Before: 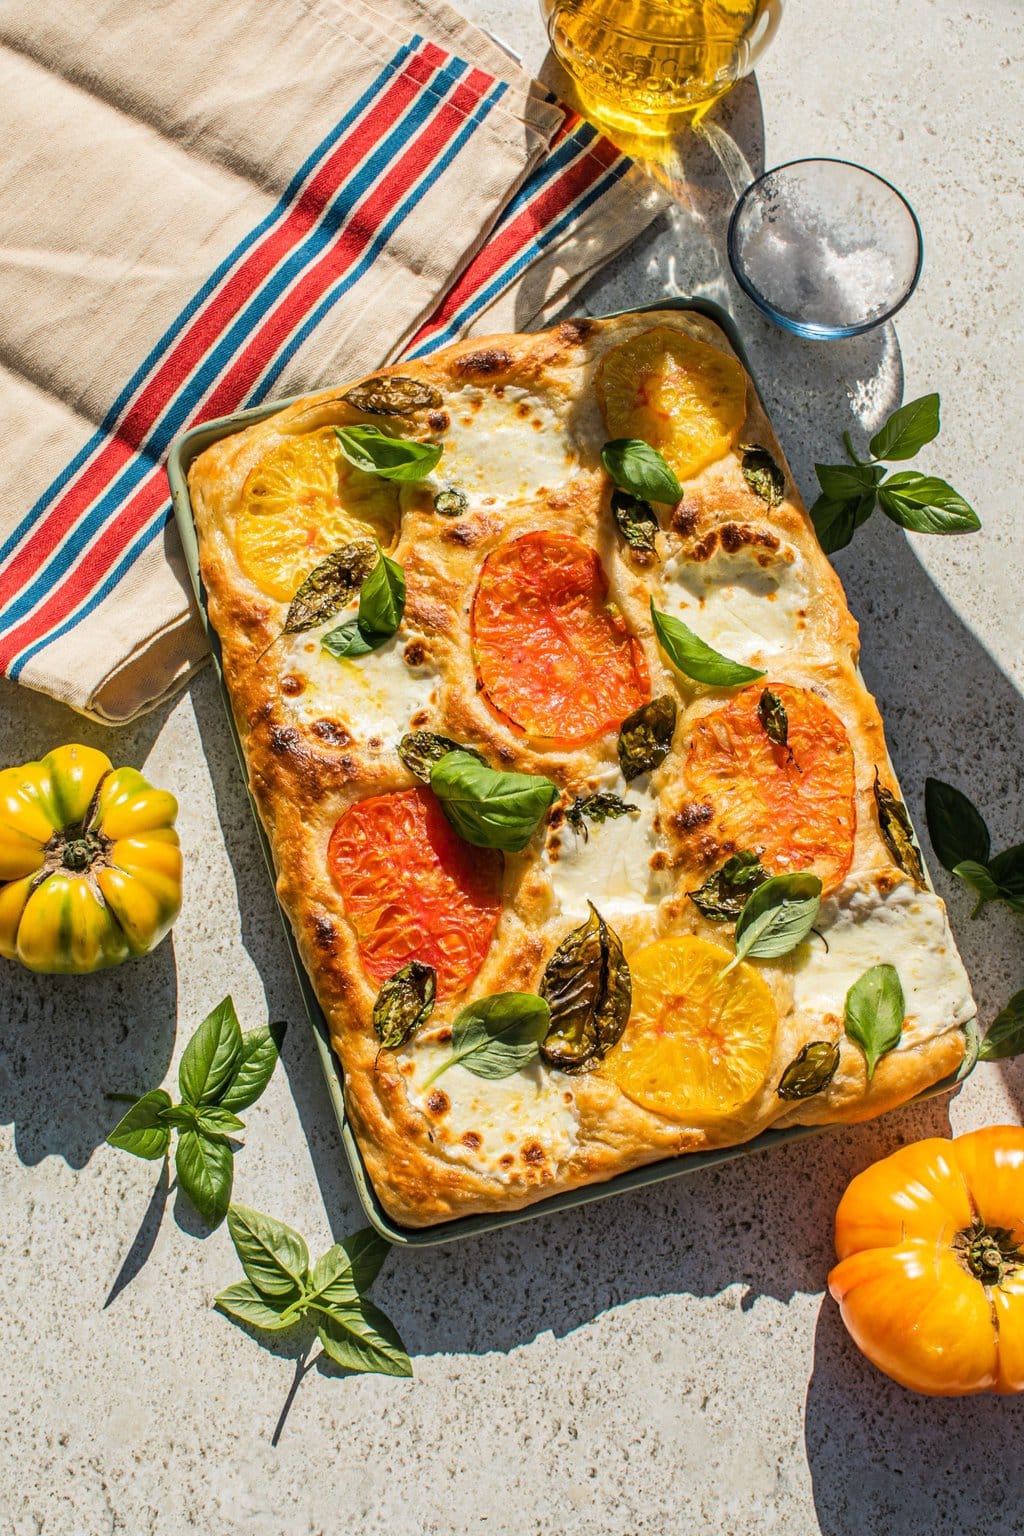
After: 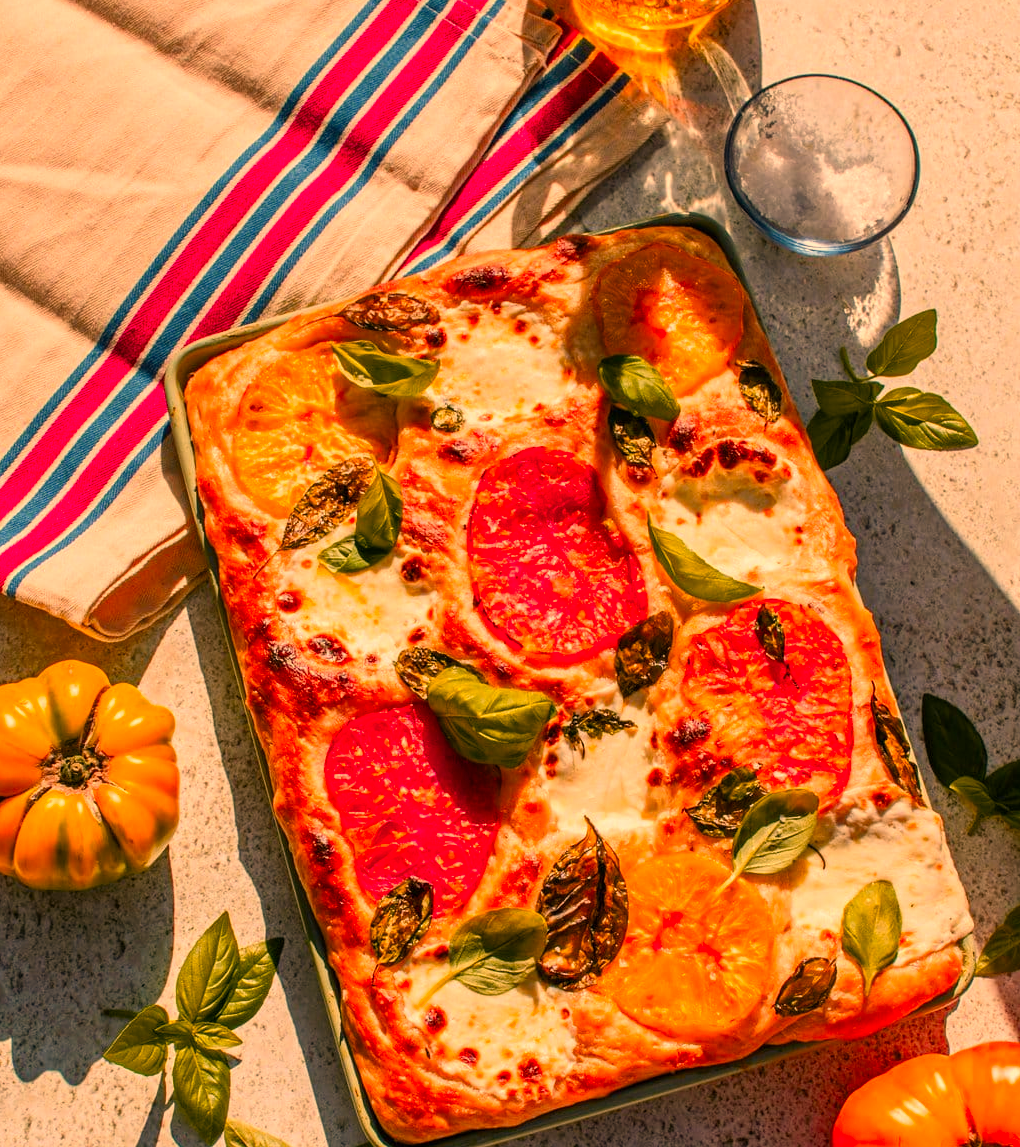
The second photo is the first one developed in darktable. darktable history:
crop: left 0.387%, top 5.469%, bottom 19.809%
color balance rgb: perceptual saturation grading › global saturation 20%, perceptual saturation grading › highlights -25%, perceptual saturation grading › shadows 25%
color correction: highlights a* 15, highlights b* 31.55
color zones: curves: ch1 [(0.235, 0.558) (0.75, 0.5)]; ch2 [(0.25, 0.462) (0.749, 0.457)], mix 40.67%
